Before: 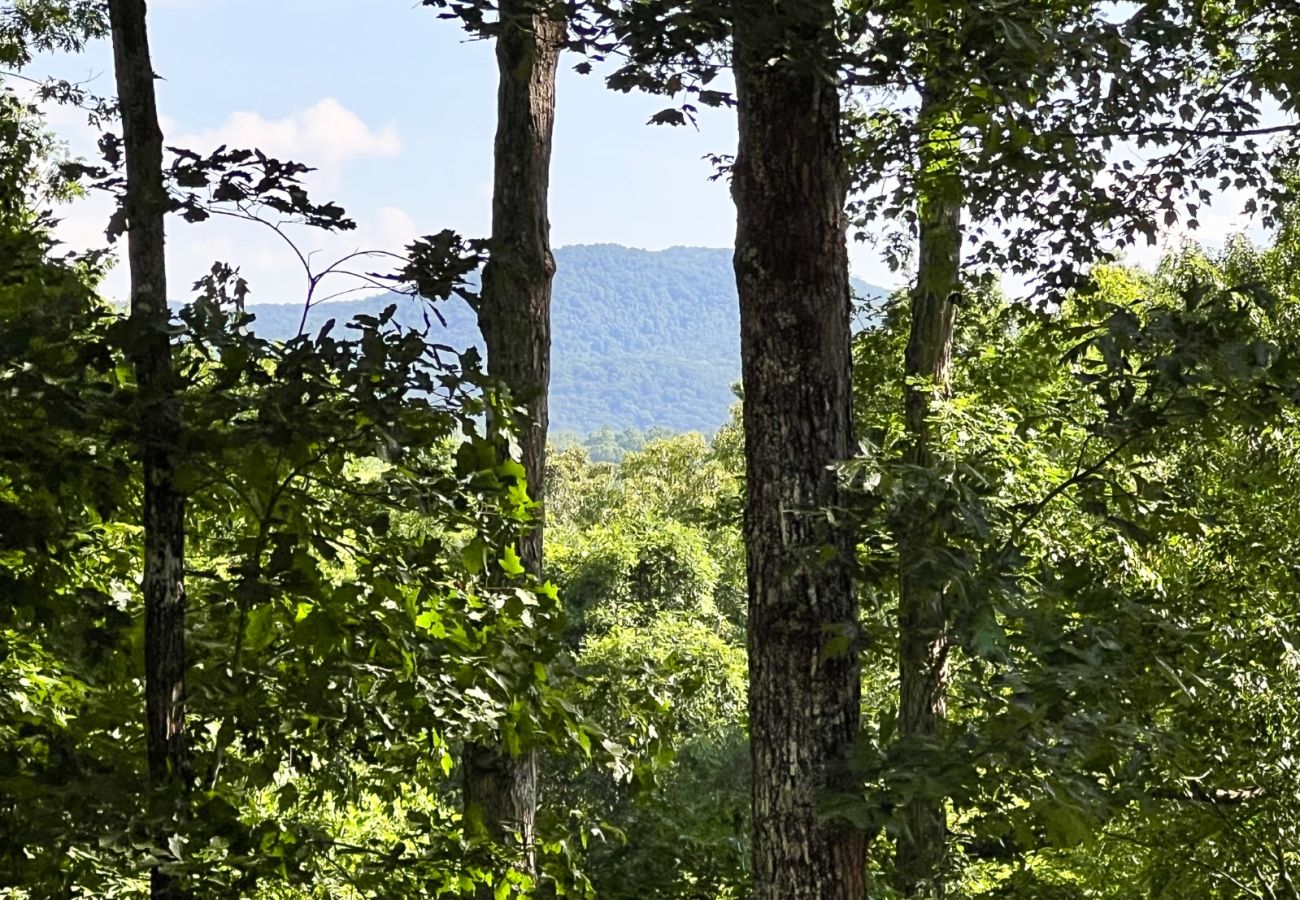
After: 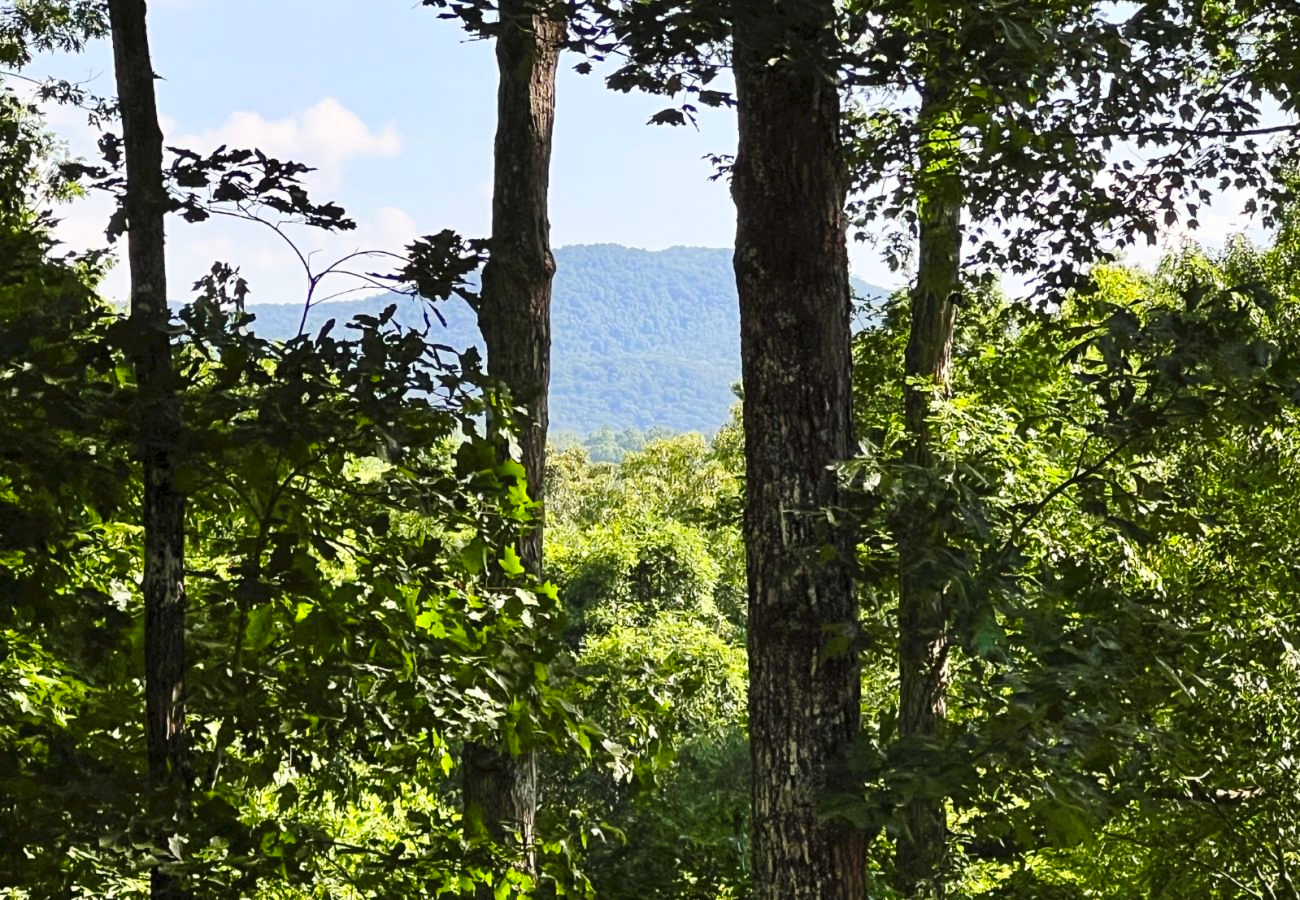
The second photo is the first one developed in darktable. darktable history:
contrast brightness saturation: contrast 0.04, saturation 0.16
tone curve: curves: ch0 [(0, 0) (0.003, 0.005) (0.011, 0.021) (0.025, 0.042) (0.044, 0.065) (0.069, 0.074) (0.1, 0.092) (0.136, 0.123) (0.177, 0.159) (0.224, 0.2) (0.277, 0.252) (0.335, 0.32) (0.399, 0.392) (0.468, 0.468) (0.543, 0.549) (0.623, 0.638) (0.709, 0.721) (0.801, 0.812) (0.898, 0.896) (1, 1)], preserve colors none
